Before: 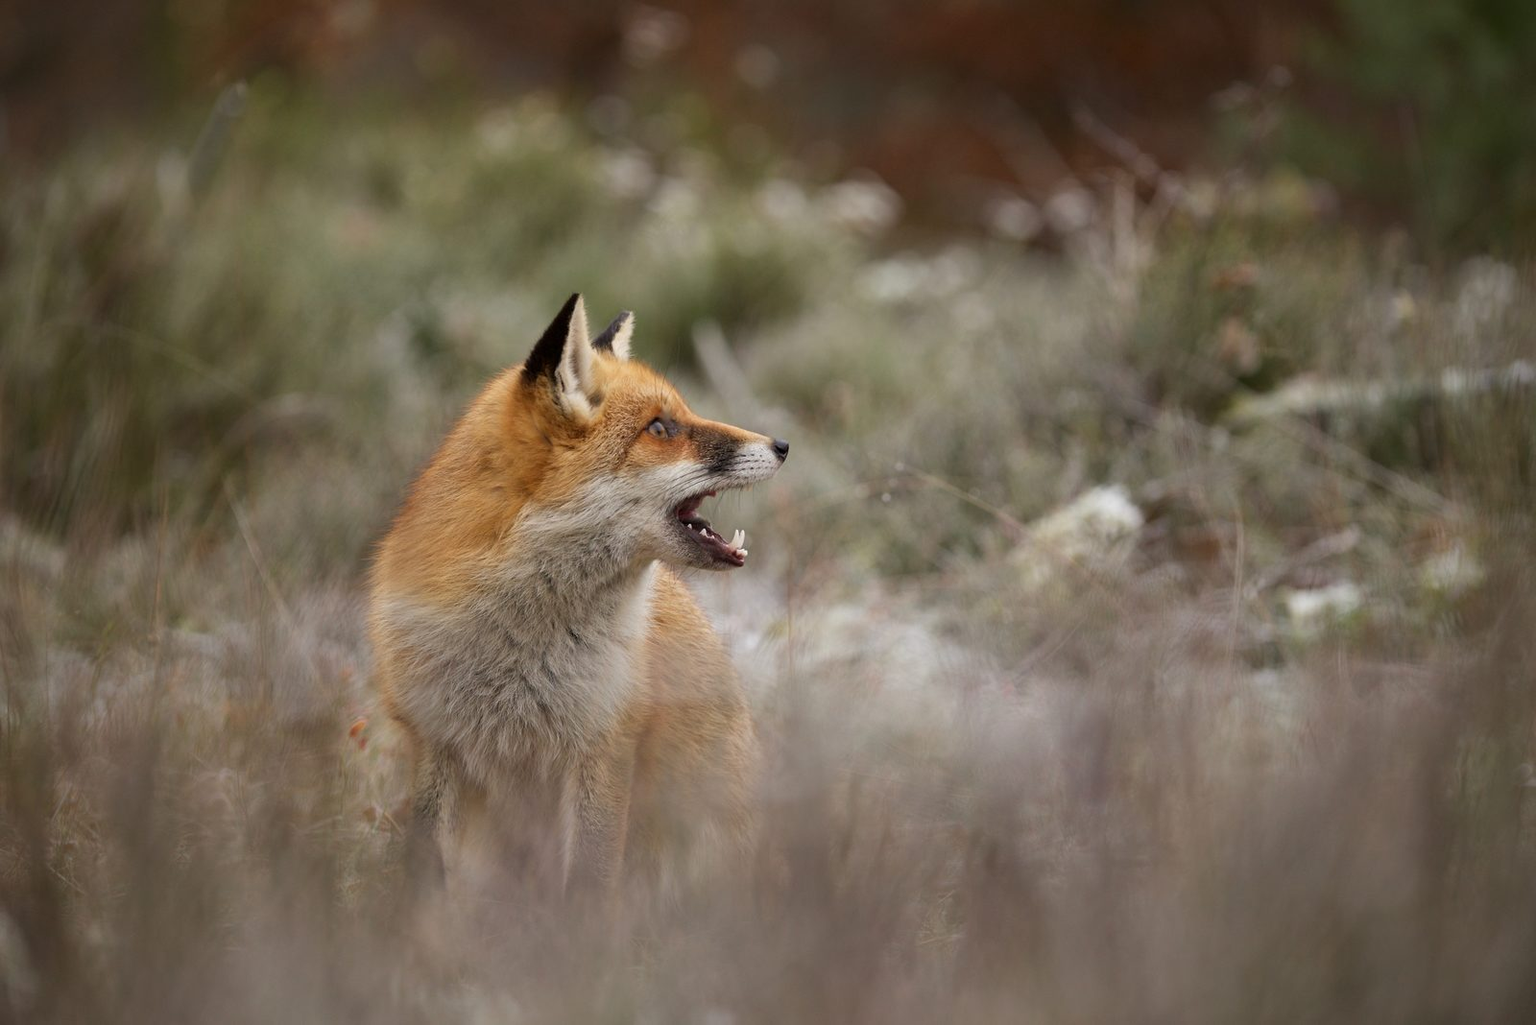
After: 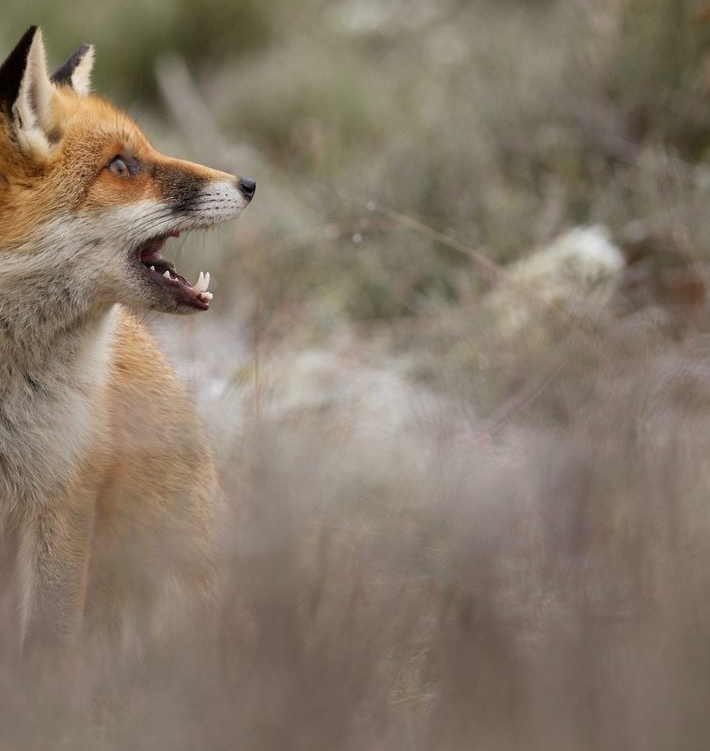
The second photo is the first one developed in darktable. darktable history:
crop: left 35.432%, top 26.233%, right 20.145%, bottom 3.432%
tone equalizer: on, module defaults
